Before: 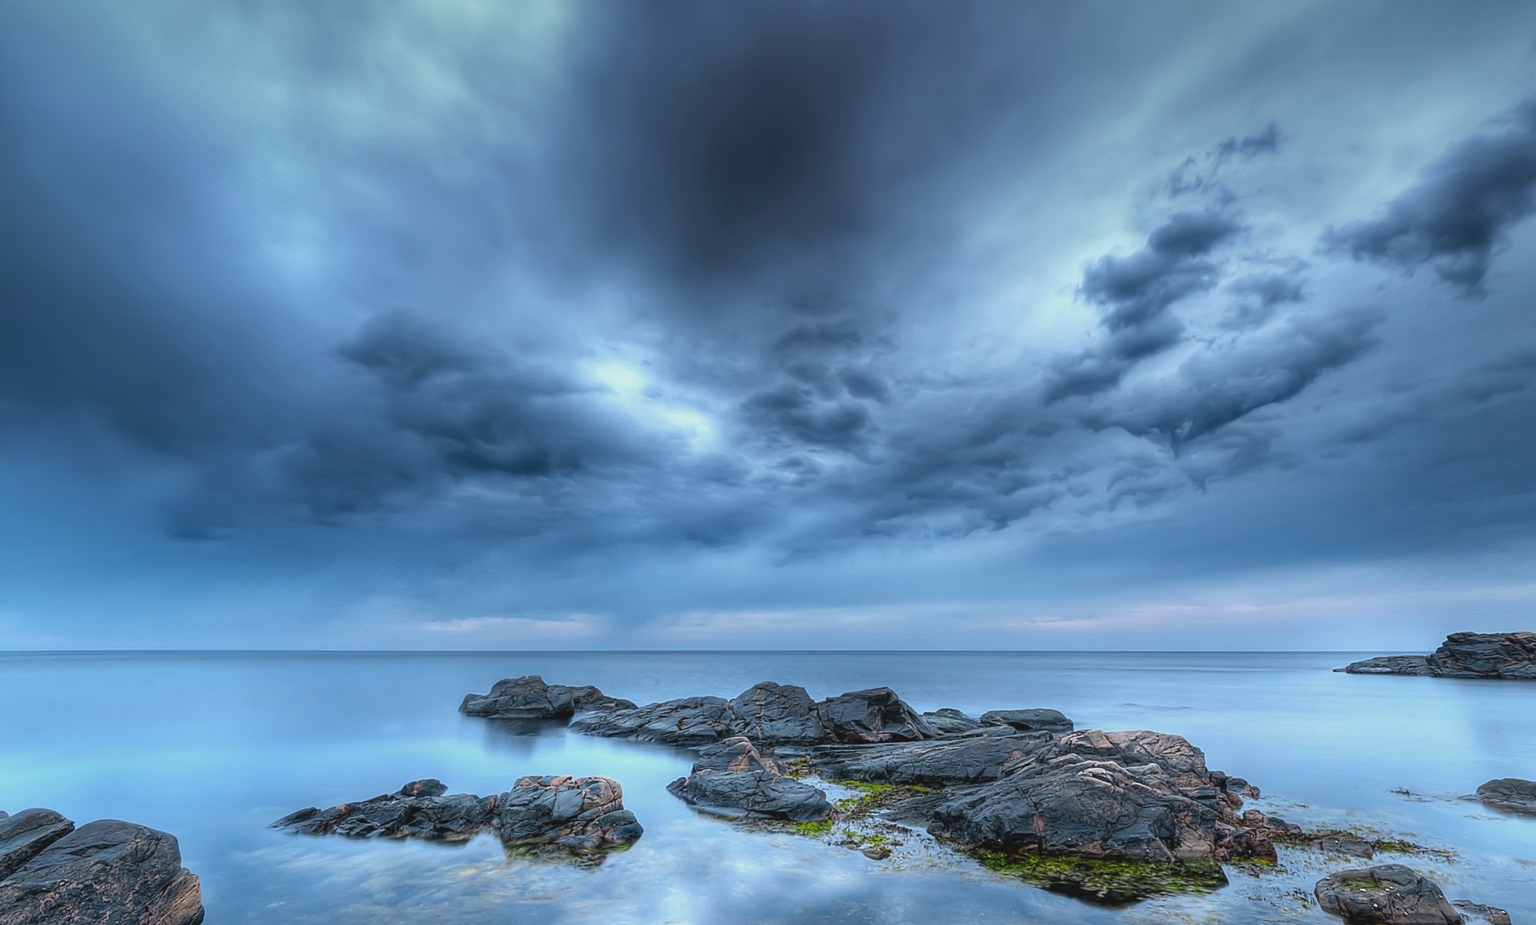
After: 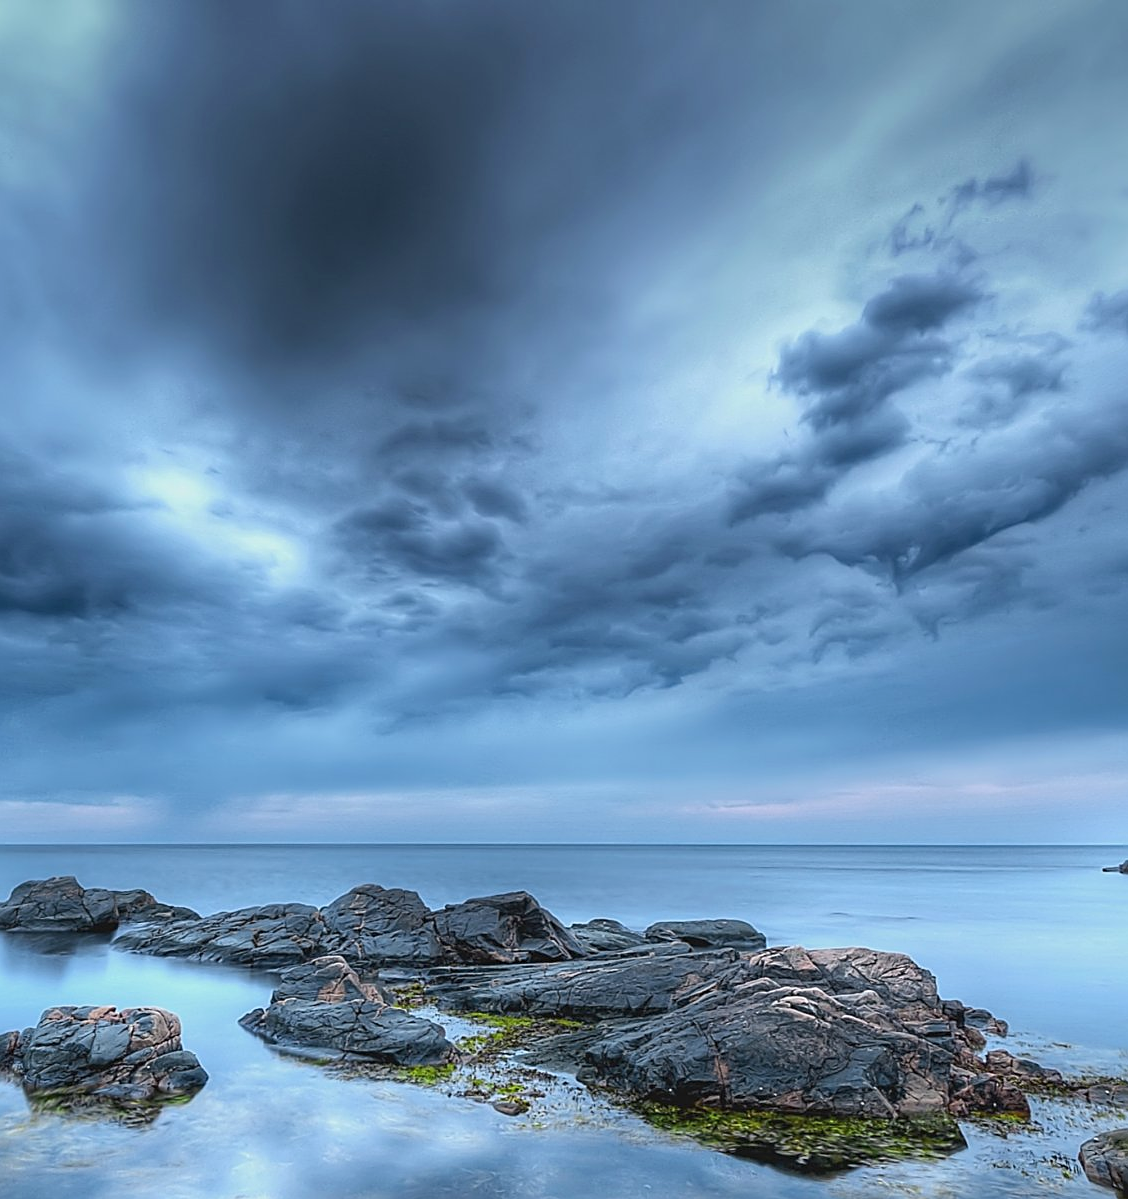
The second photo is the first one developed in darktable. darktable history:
base curve: curves: ch0 [(0, 0) (0.472, 0.508) (1, 1)]
sharpen: on, module defaults
crop: left 31.458%, top 0%, right 11.876%
